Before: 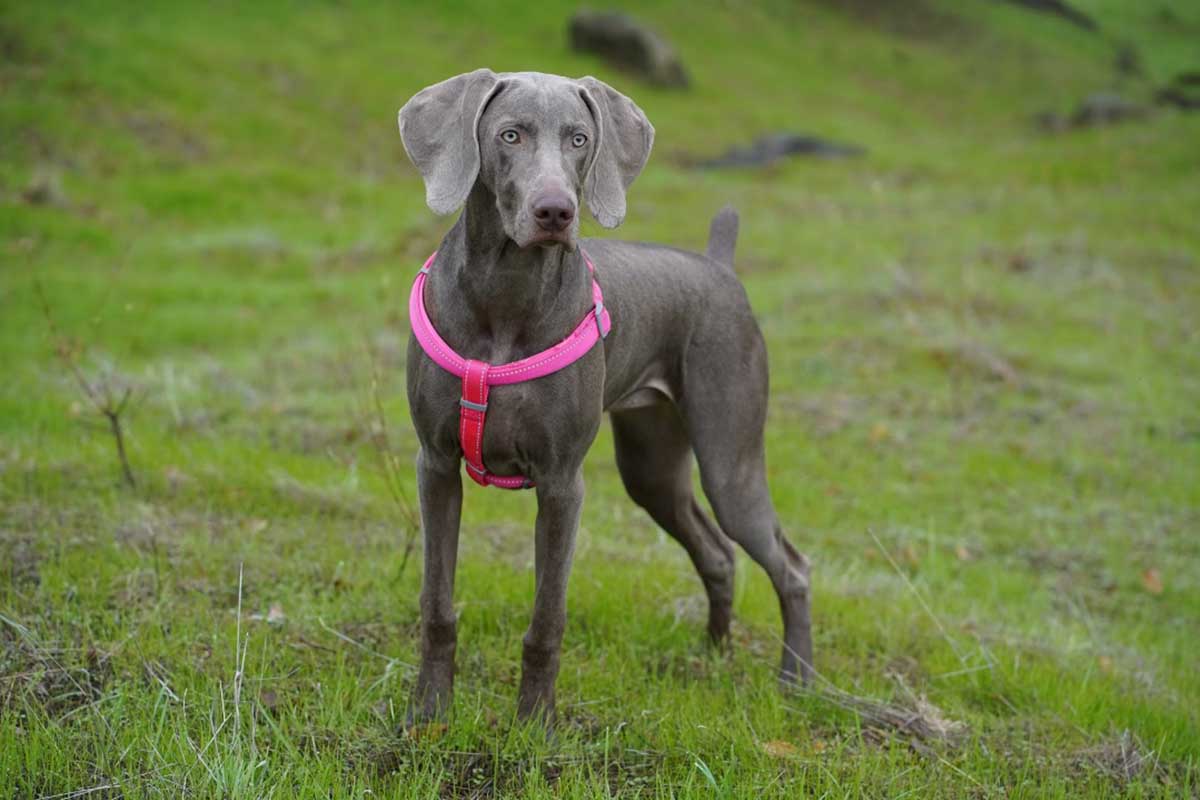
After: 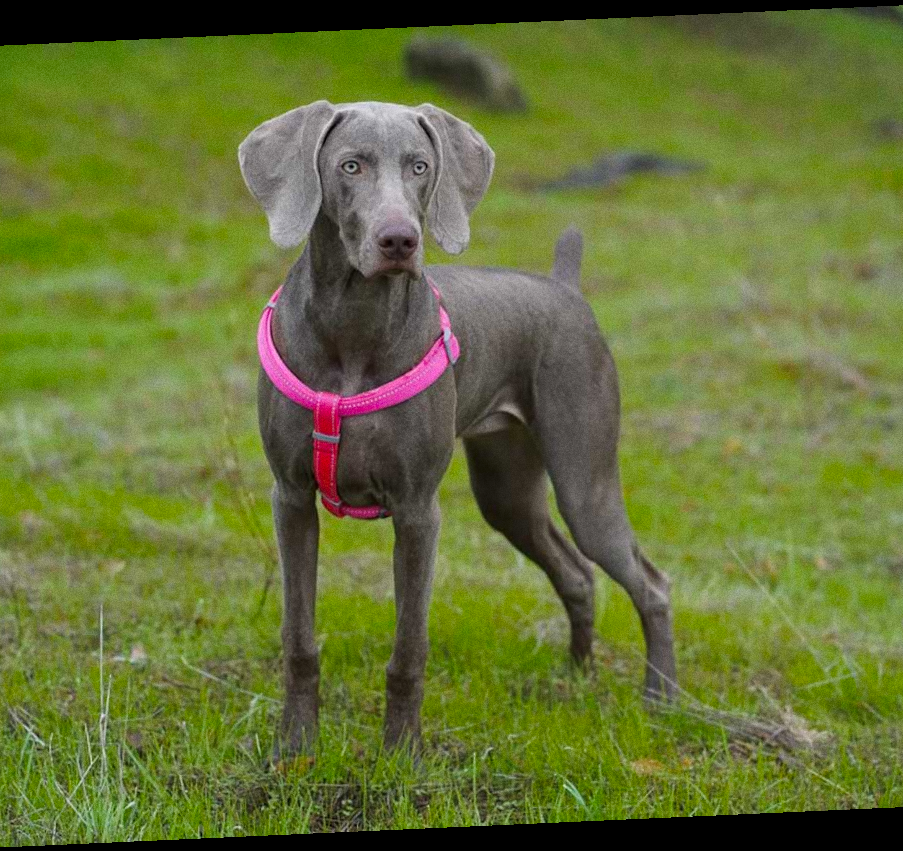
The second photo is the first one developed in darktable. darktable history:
color balance rgb: shadows fall-off 101%, linear chroma grading › mid-tones 7.63%, perceptual saturation grading › mid-tones 11.68%, mask middle-gray fulcrum 22.45%, global vibrance 10.11%, saturation formula JzAzBz (2021)
grain: coarseness 0.09 ISO
crop: left 13.443%, right 13.31%
rotate and perspective: rotation -2.56°, automatic cropping off
